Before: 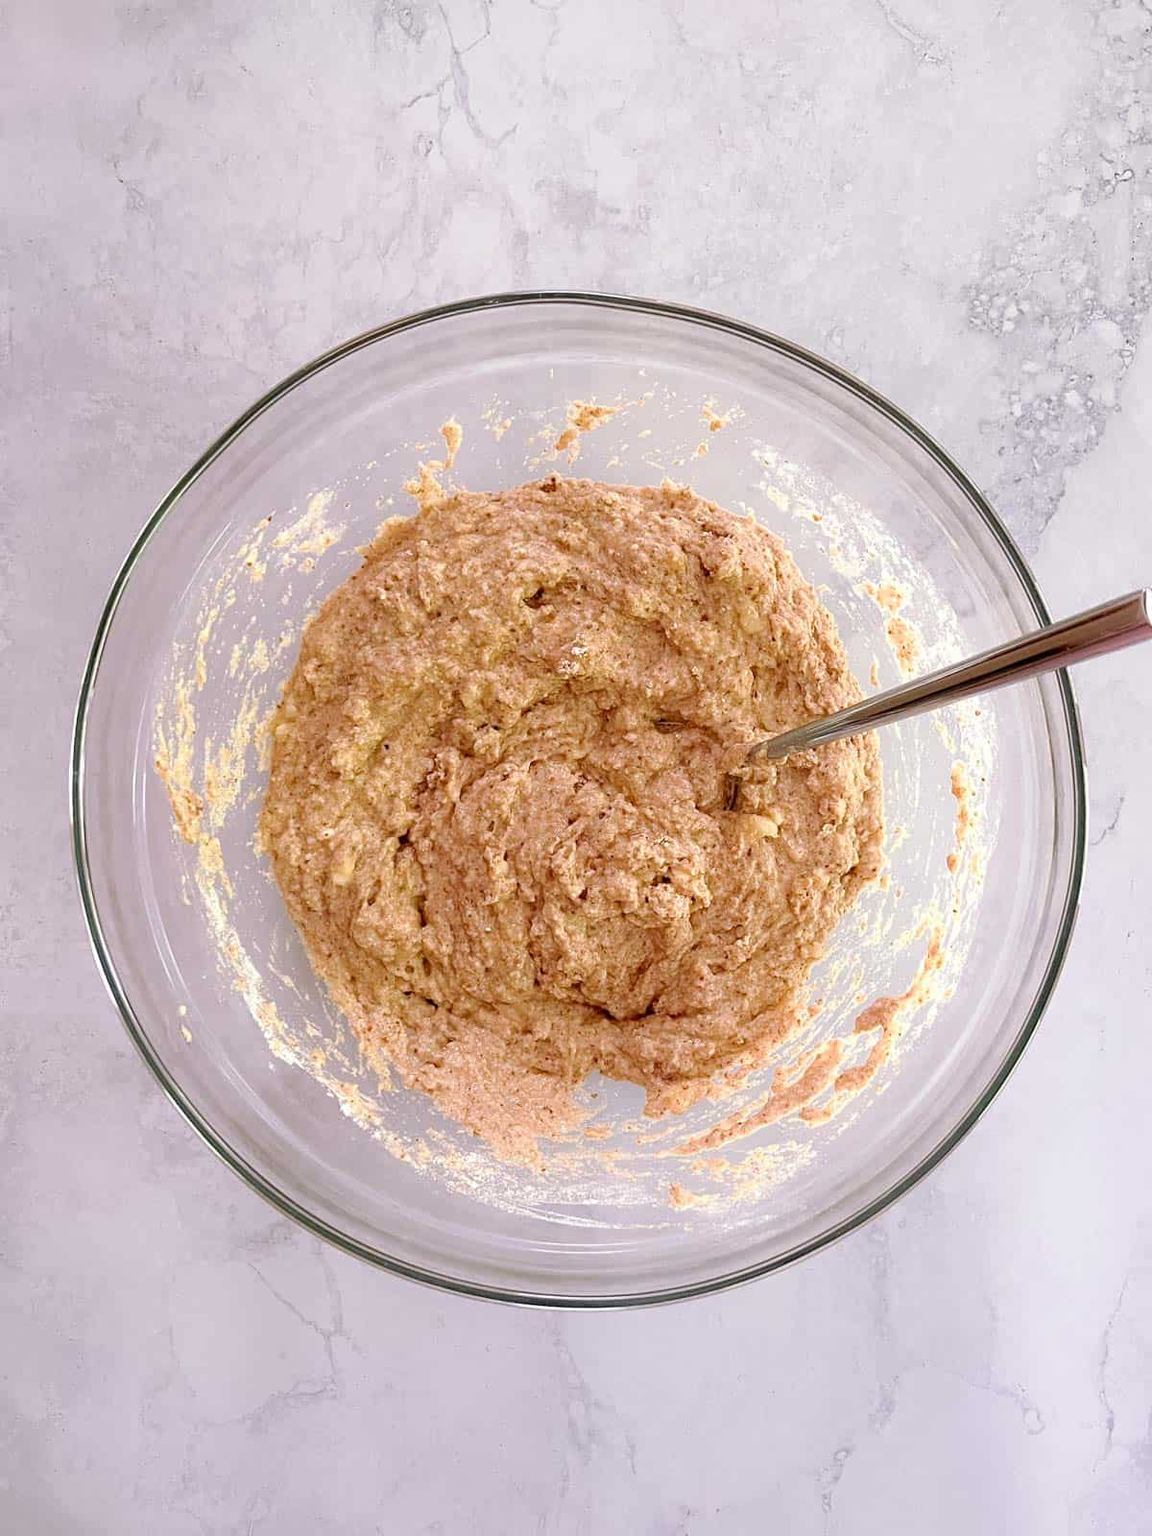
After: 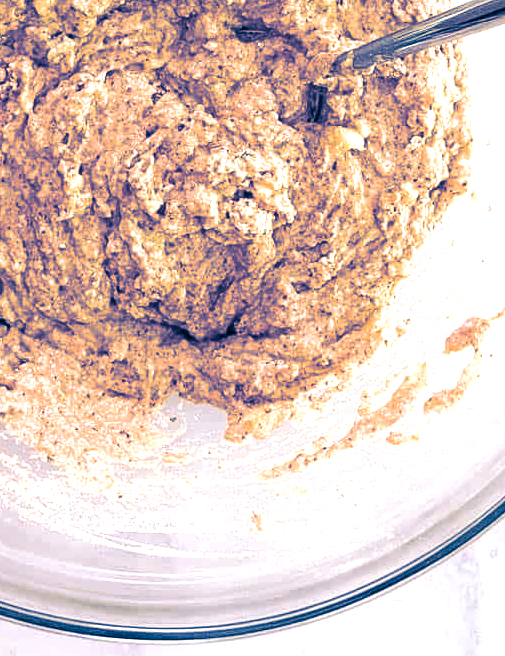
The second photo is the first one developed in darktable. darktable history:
exposure: black level correction 0, exposure 0.7 EV, compensate exposure bias true, compensate highlight preservation false
crop: left 37.221%, top 45.169%, right 20.63%, bottom 13.777%
local contrast: on, module defaults
split-toning: shadows › hue 226.8°, shadows › saturation 1, highlights › saturation 0, balance -61.41
